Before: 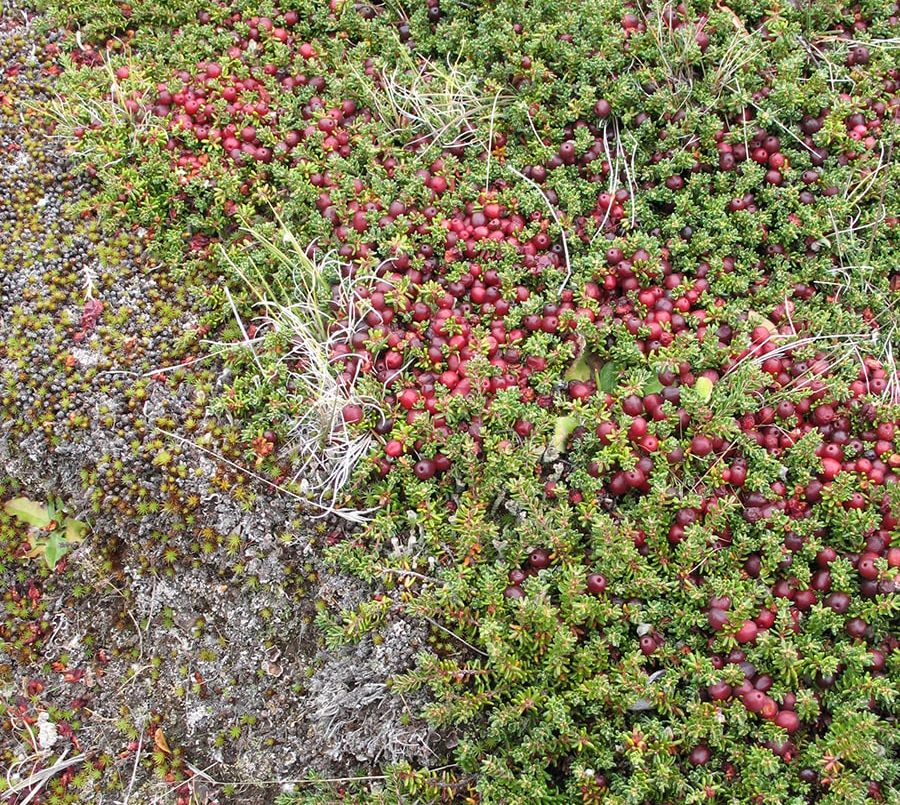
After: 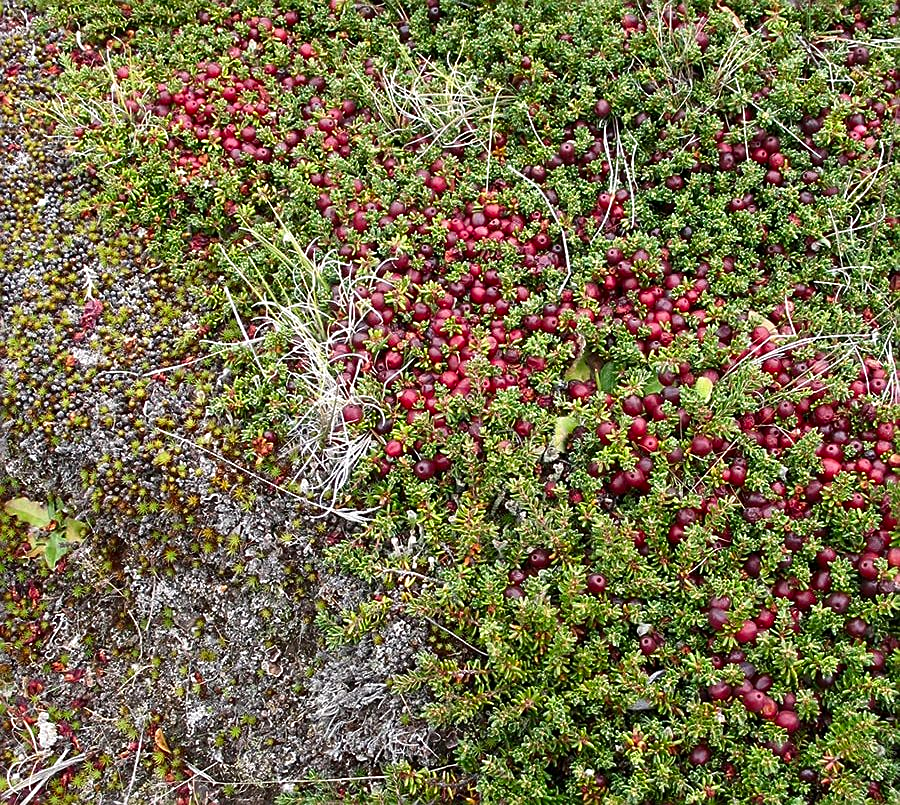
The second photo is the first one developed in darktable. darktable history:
sharpen: on, module defaults
contrast brightness saturation: contrast 0.07, brightness -0.14, saturation 0.11
